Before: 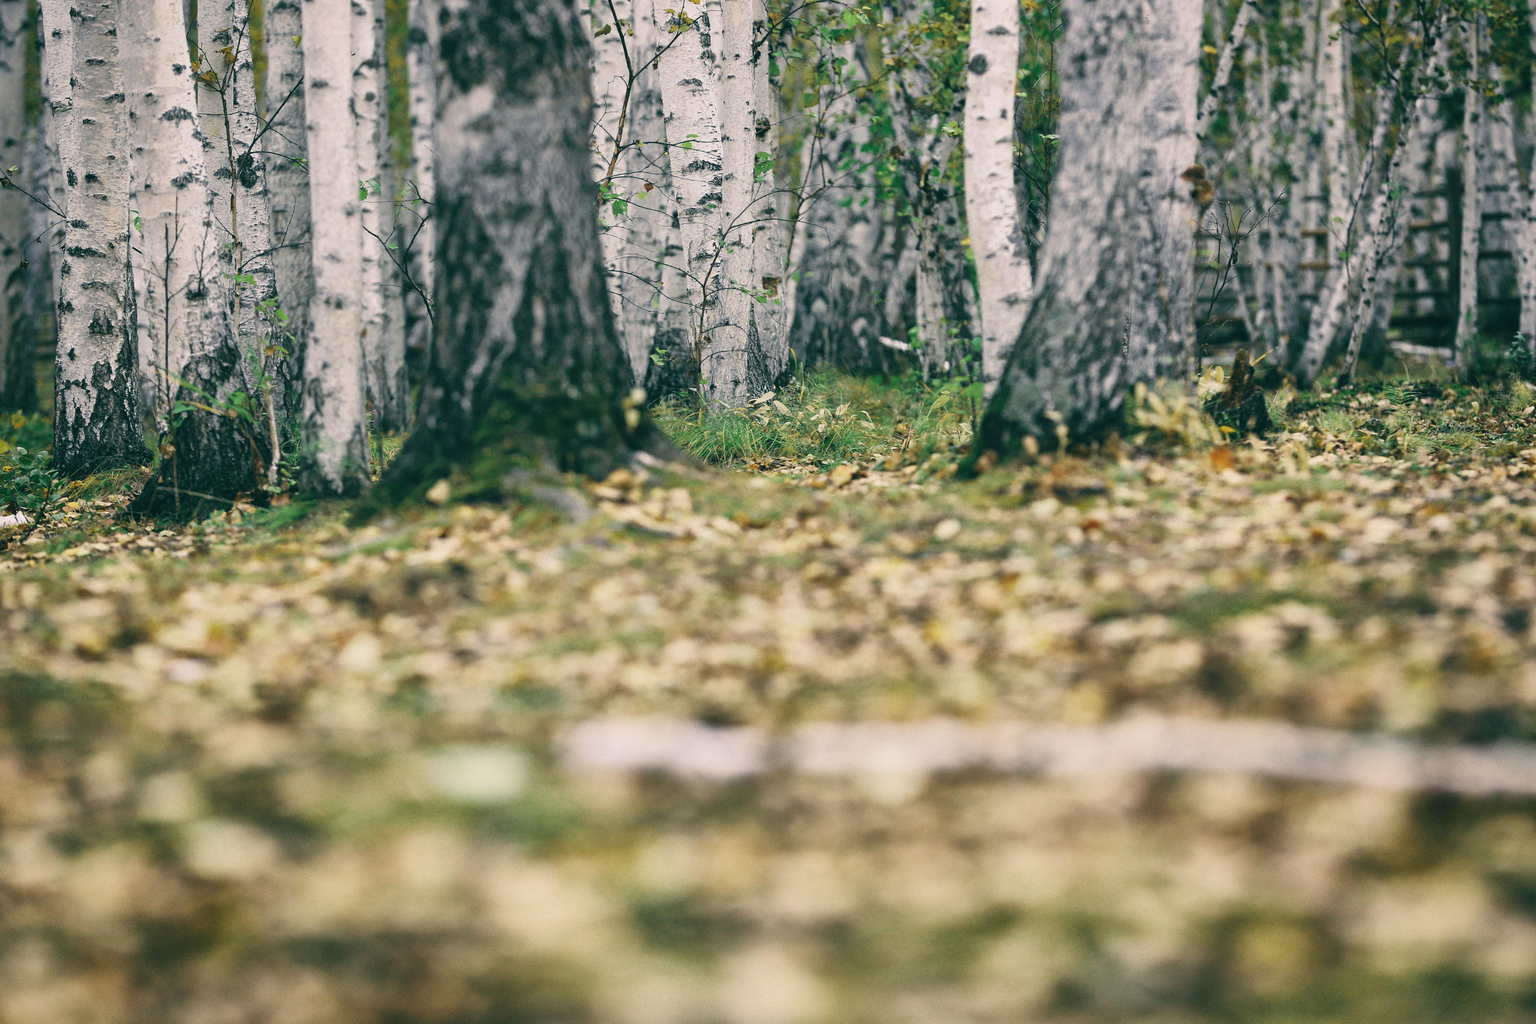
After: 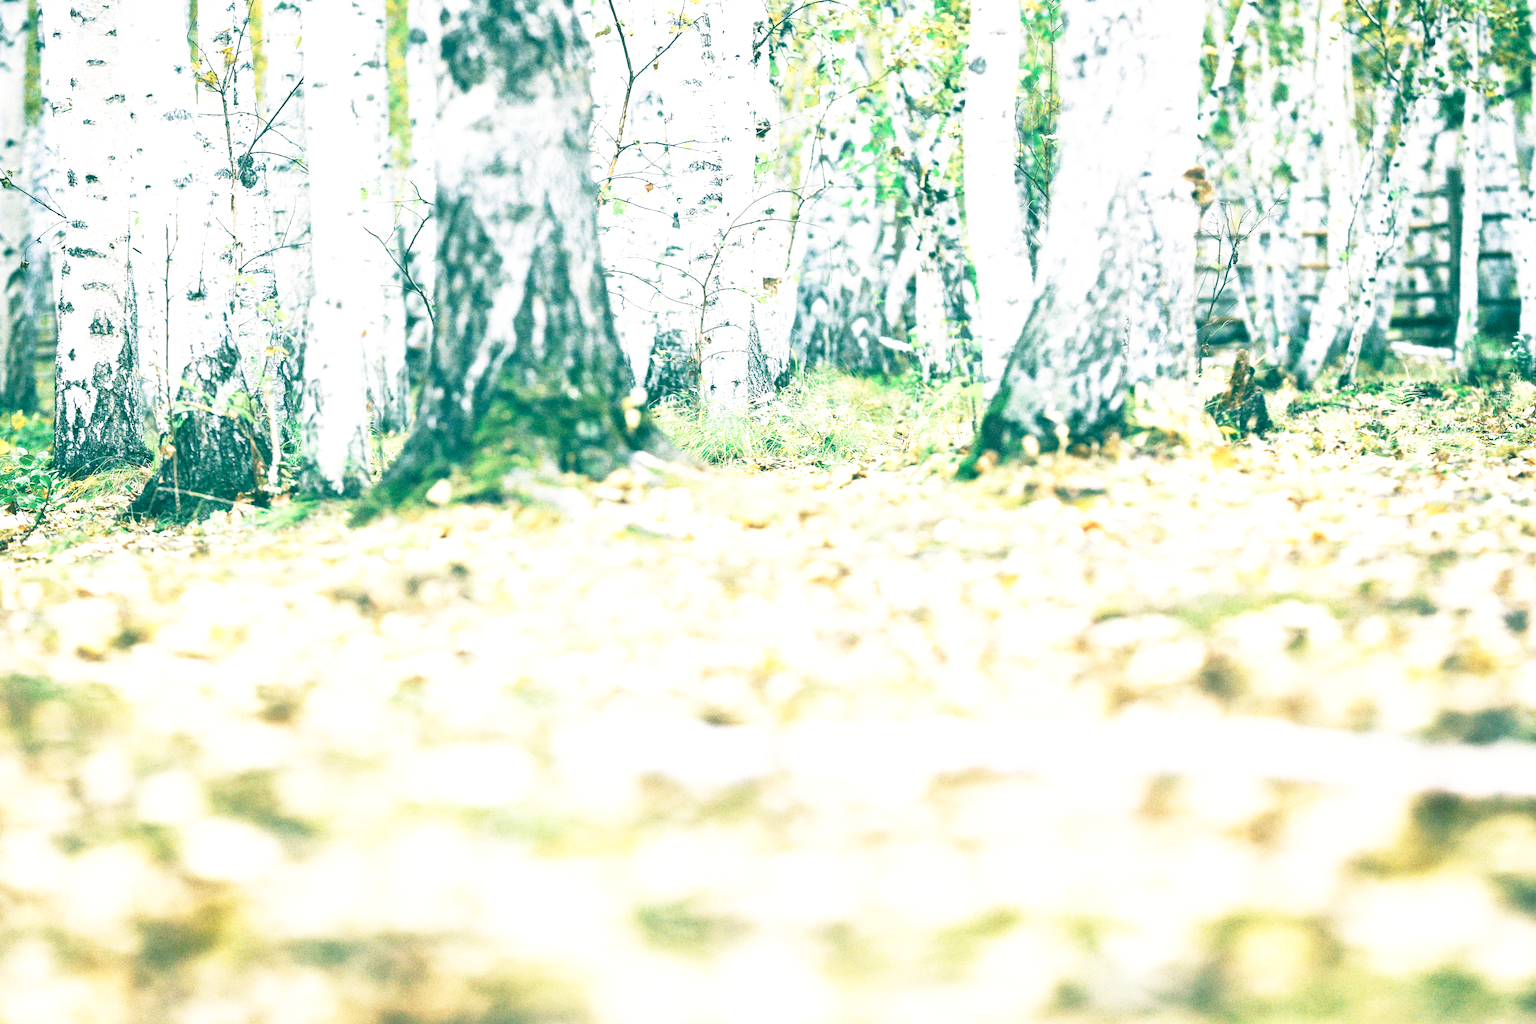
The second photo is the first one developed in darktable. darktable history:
base curve: curves: ch0 [(0, 0) (0.012, 0.01) (0.073, 0.168) (0.31, 0.711) (0.645, 0.957) (1, 1)], preserve colors none
exposure: black level correction 0, exposure 1.577 EV, compensate exposure bias true, compensate highlight preservation false
